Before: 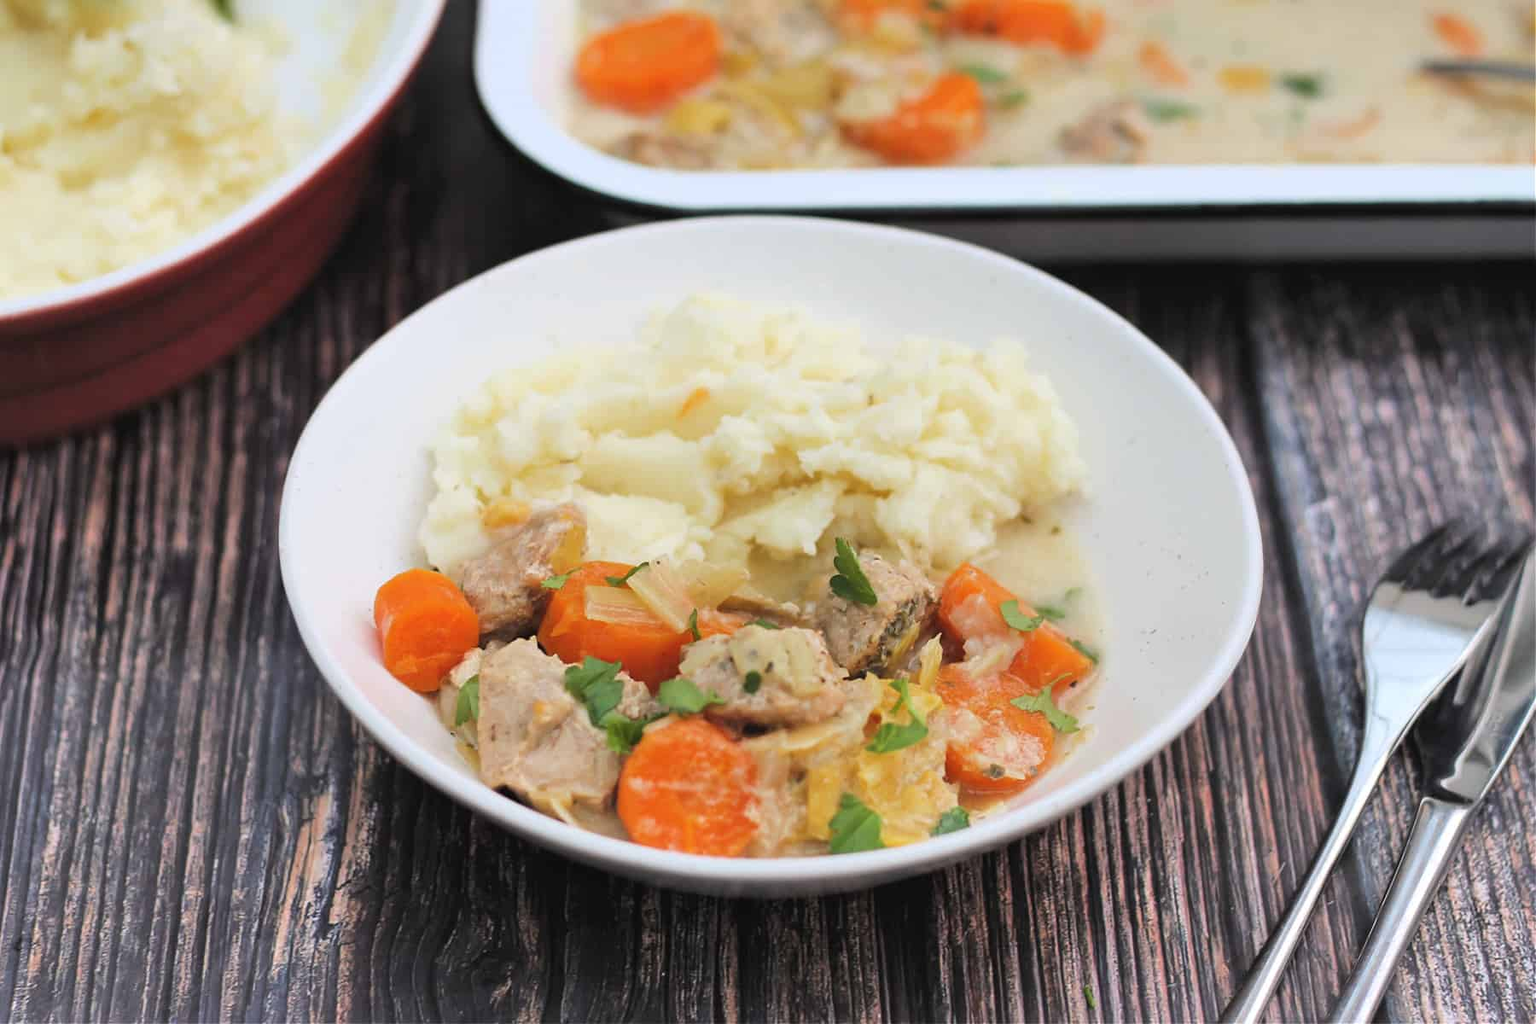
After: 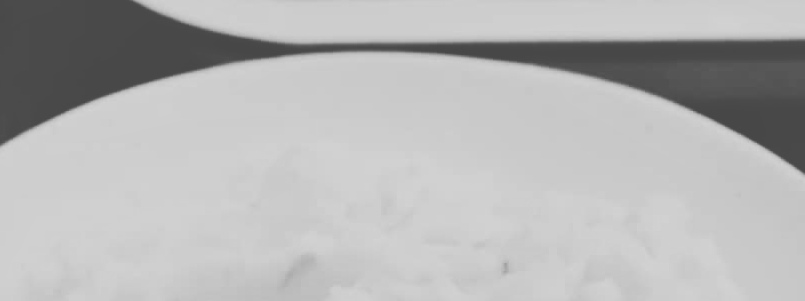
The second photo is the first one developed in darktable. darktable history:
white balance: red 0.978, blue 0.999
filmic rgb: black relative exposure -7.65 EV, white relative exposure 4.56 EV, hardness 3.61
local contrast: mode bilateral grid, contrast 20, coarseness 50, detail 130%, midtone range 0.2
contrast brightness saturation: contrast -0.02, brightness -0.01, saturation 0.03
crop: left 28.64%, top 16.832%, right 26.637%, bottom 58.055%
monochrome: a 32, b 64, size 2.3
tone curve: curves: ch0 [(0, 0) (0.003, 0.319) (0.011, 0.319) (0.025, 0.319) (0.044, 0.323) (0.069, 0.324) (0.1, 0.328) (0.136, 0.329) (0.177, 0.337) (0.224, 0.351) (0.277, 0.373) (0.335, 0.413) (0.399, 0.458) (0.468, 0.533) (0.543, 0.617) (0.623, 0.71) (0.709, 0.783) (0.801, 0.849) (0.898, 0.911) (1, 1)], preserve colors none
